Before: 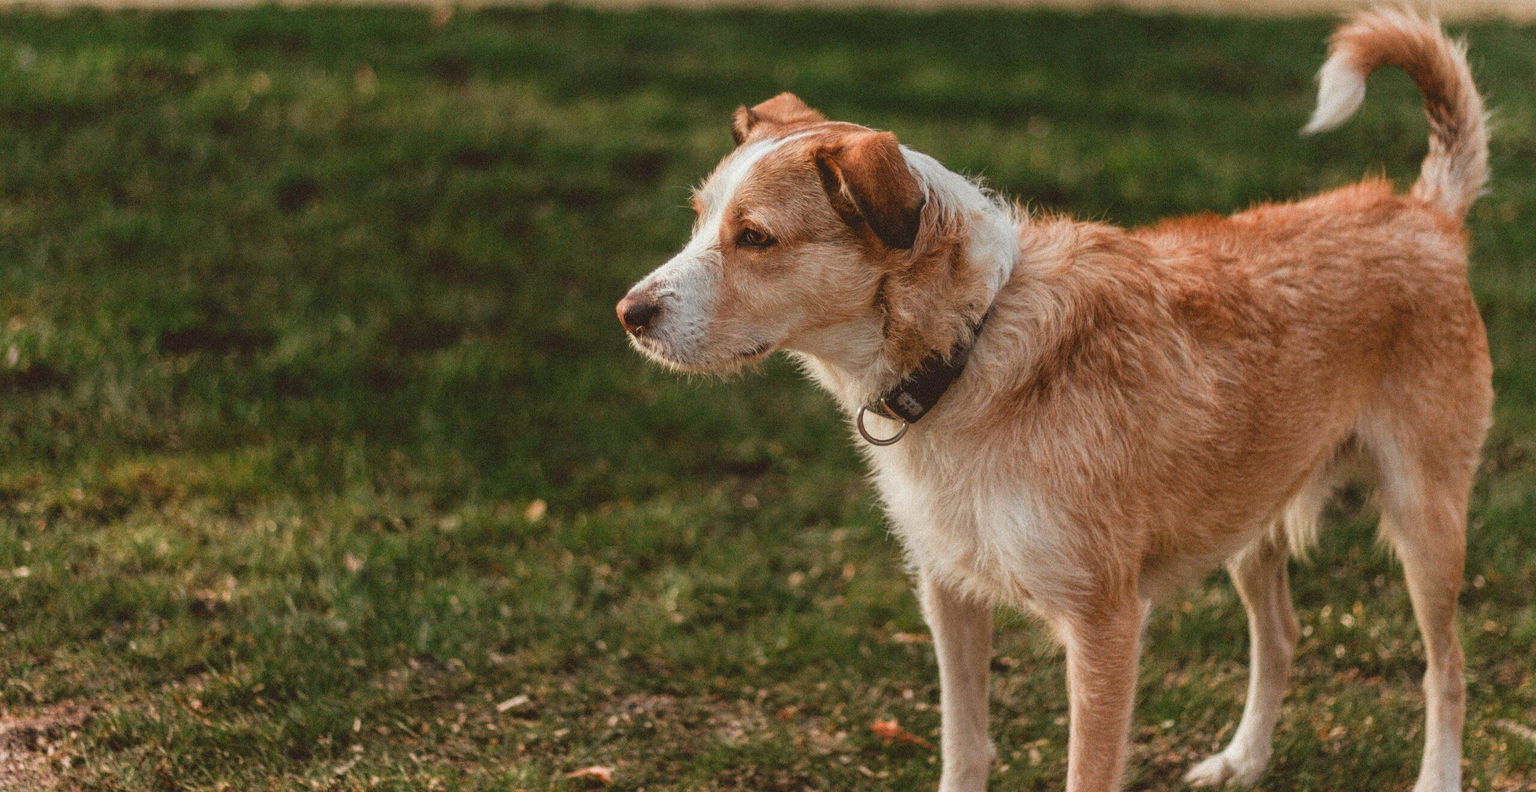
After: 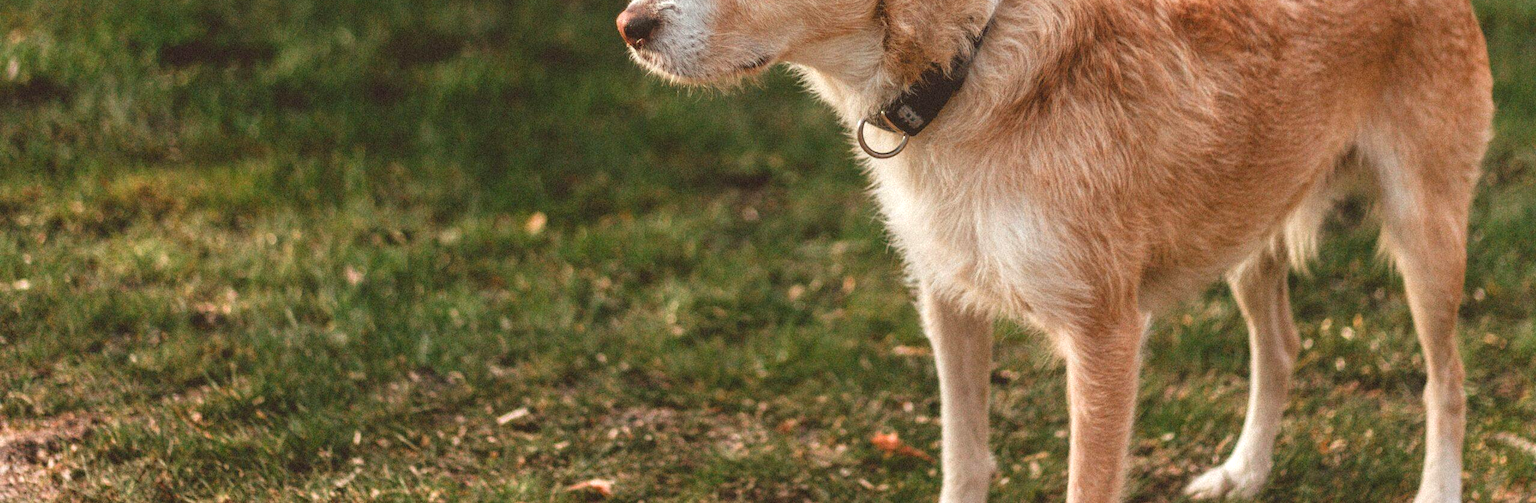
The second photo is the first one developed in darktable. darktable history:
crop and rotate: top 36.435%
exposure: black level correction 0, exposure 0.5 EV, compensate highlight preservation false
